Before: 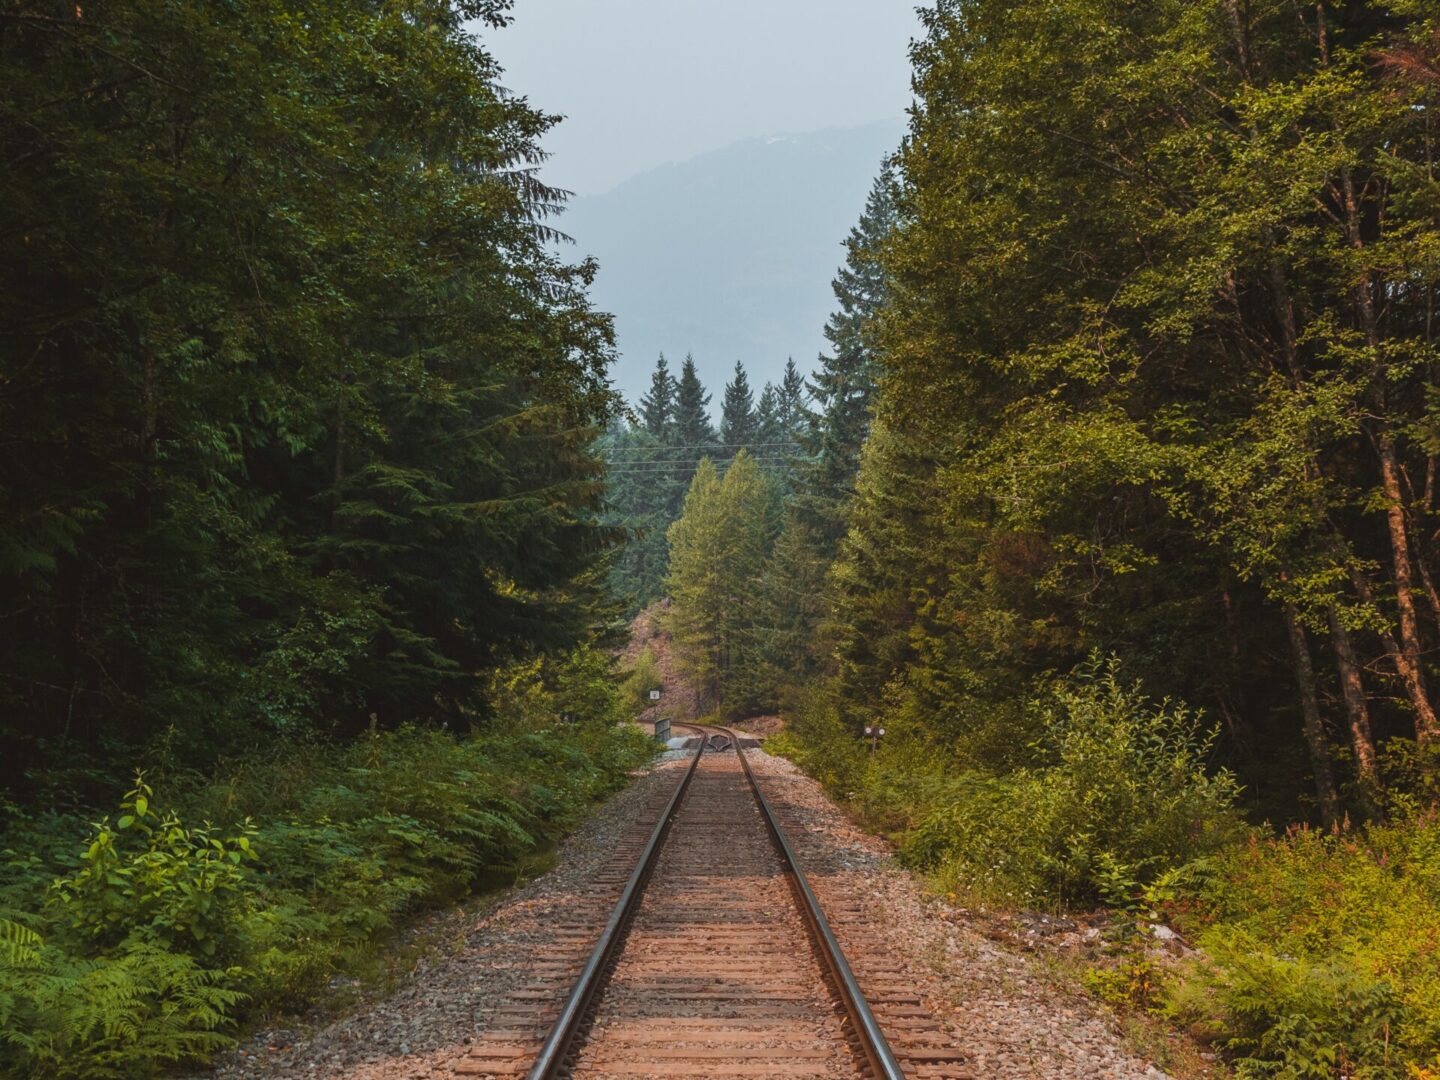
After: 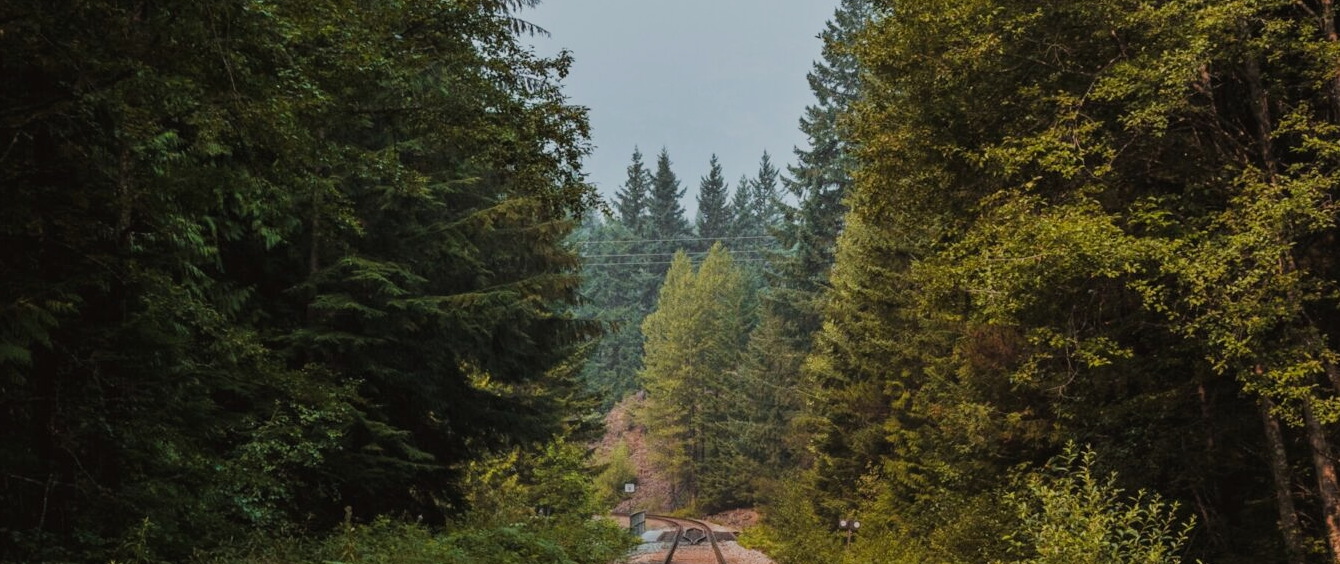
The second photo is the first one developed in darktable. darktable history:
exposure: exposure 0.191 EV, compensate highlight preservation false
crop: left 1.744%, top 19.225%, right 5.069%, bottom 28.357%
filmic rgb: black relative exposure -7.65 EV, white relative exposure 4.56 EV, hardness 3.61
